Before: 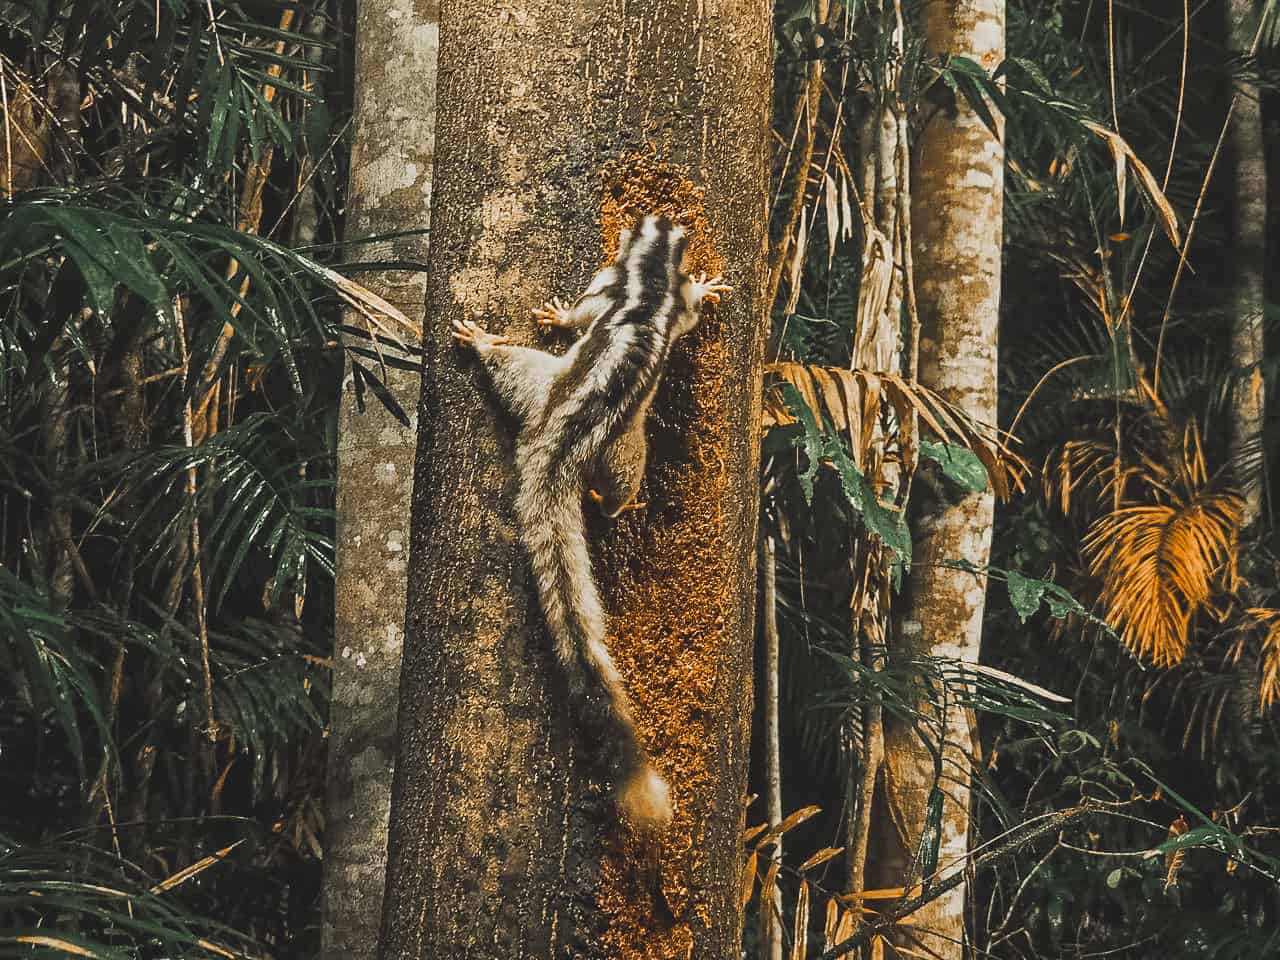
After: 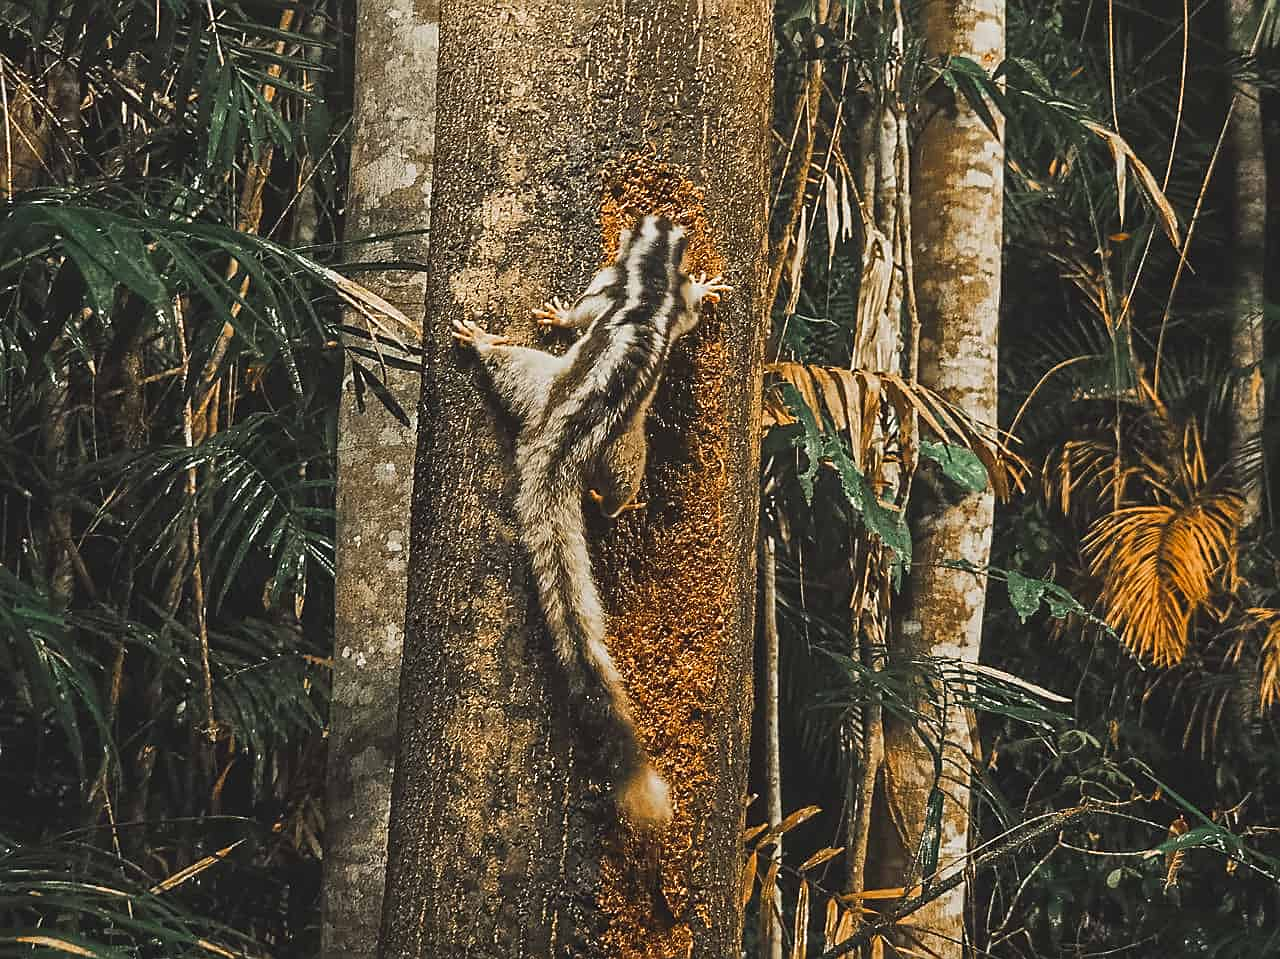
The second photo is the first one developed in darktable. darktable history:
crop: bottom 0.071%
sharpen: radius 1.864, amount 0.398, threshold 1.271
